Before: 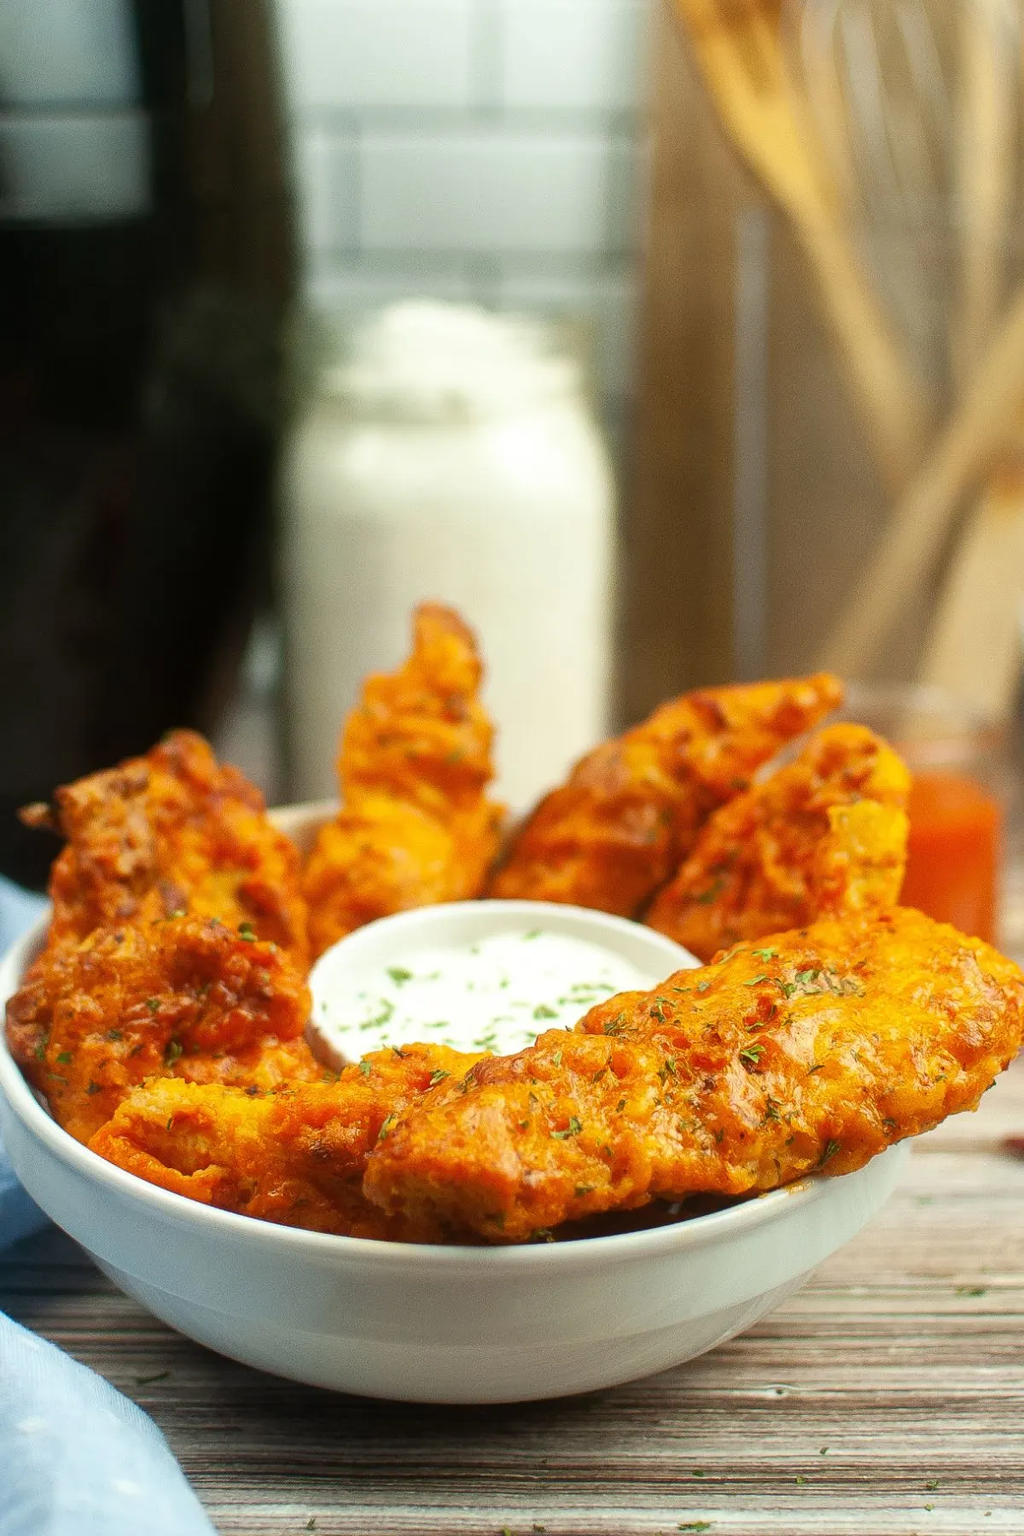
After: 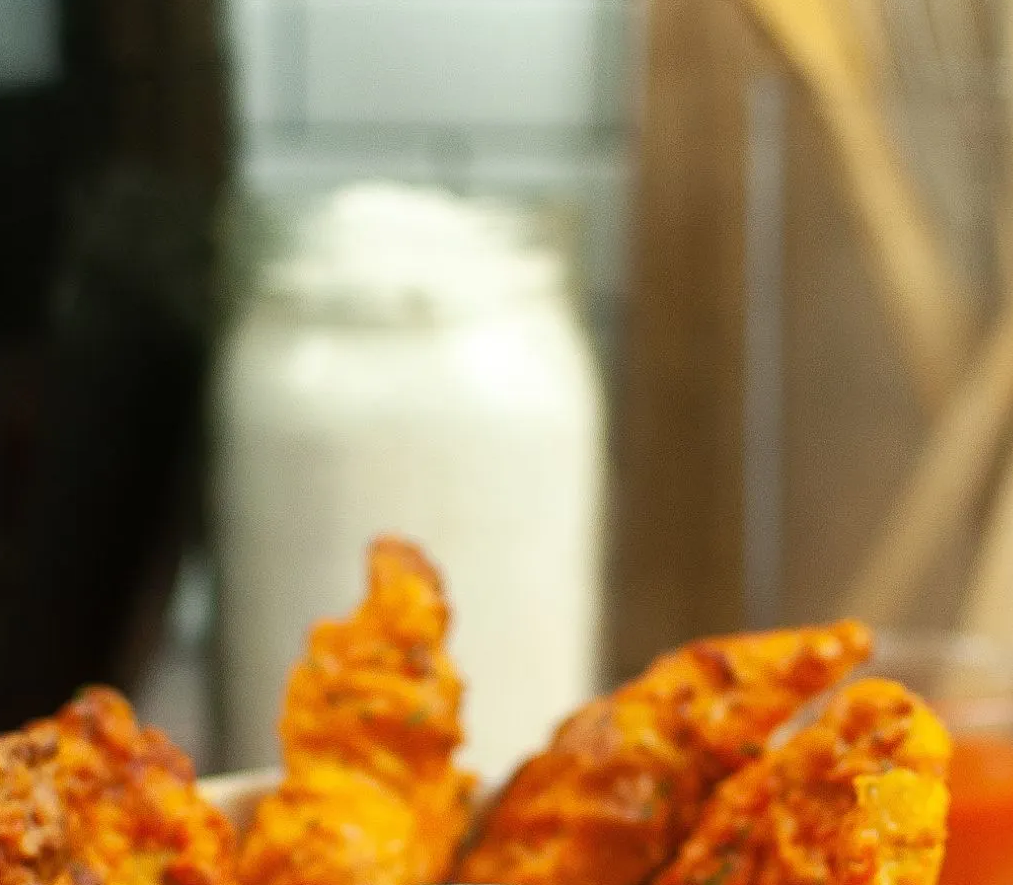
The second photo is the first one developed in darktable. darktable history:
crop and rotate: left 9.686%, top 9.4%, right 5.893%, bottom 41.402%
